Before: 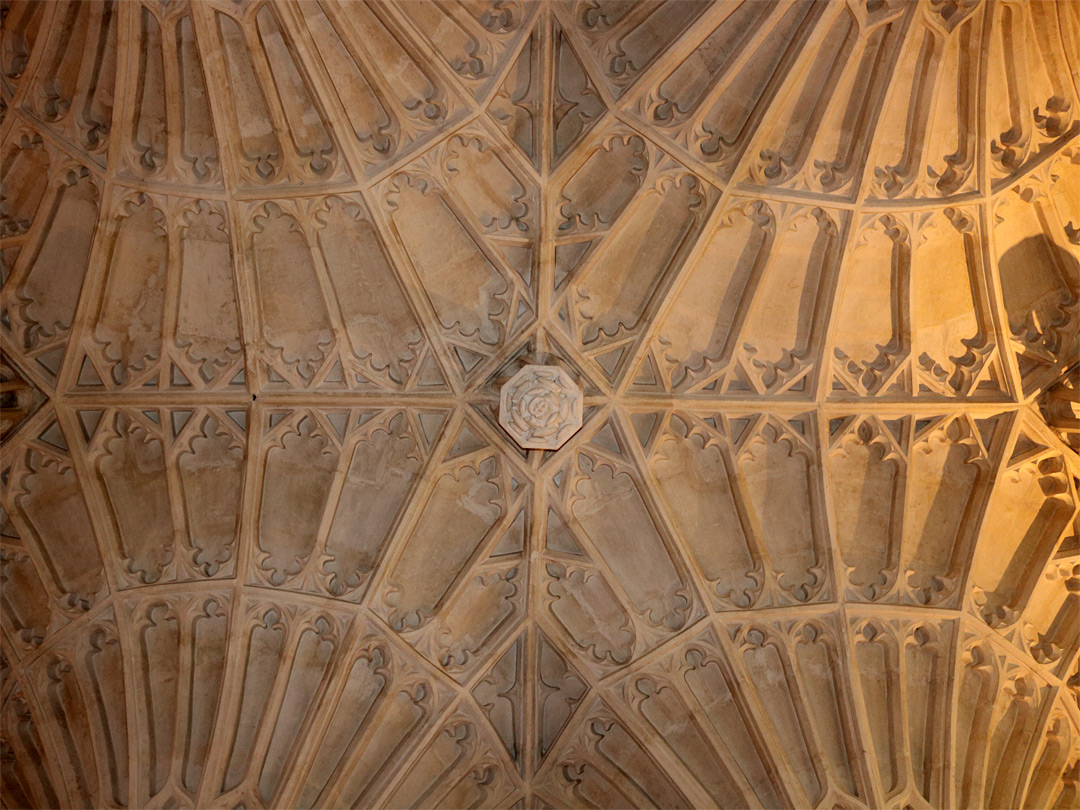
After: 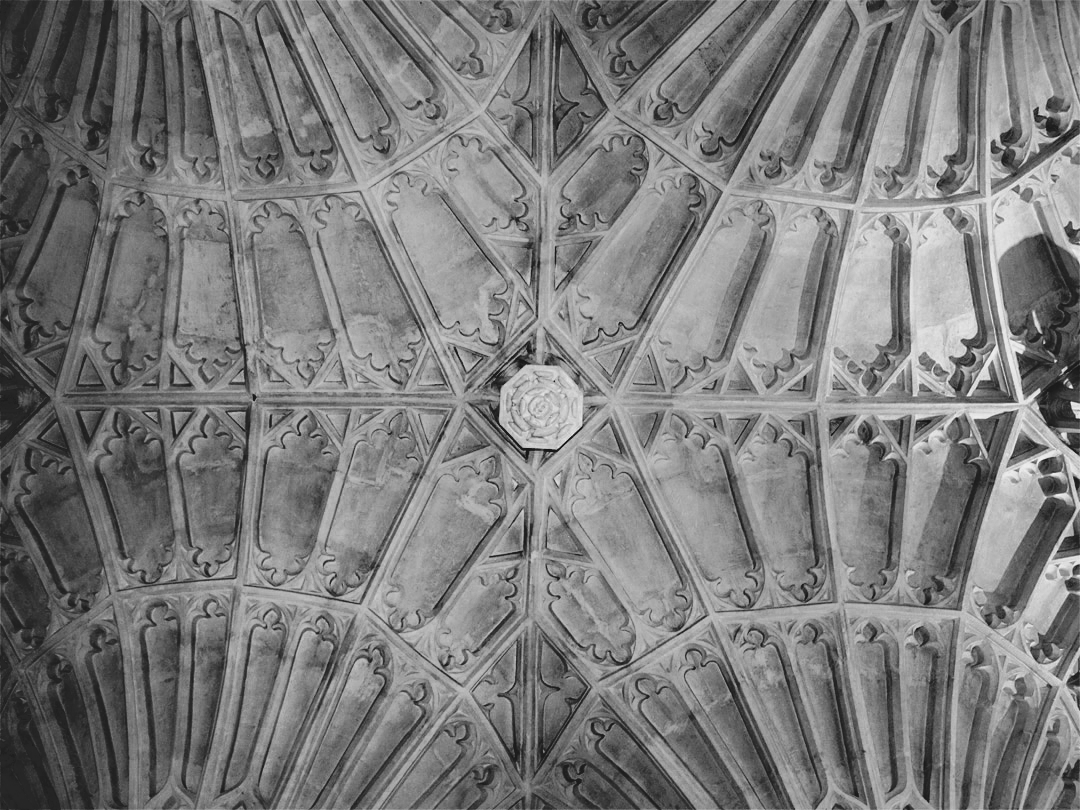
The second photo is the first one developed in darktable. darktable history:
base curve: curves: ch0 [(0, 0) (0.007, 0.004) (0.027, 0.03) (0.046, 0.07) (0.207, 0.54) (0.442, 0.872) (0.673, 0.972) (1, 1)], preserve colors none
color zones: curves: ch0 [(0.002, 0.589) (0.107, 0.484) (0.146, 0.249) (0.217, 0.352) (0.309, 0.525) (0.39, 0.404) (0.455, 0.169) (0.597, 0.055) (0.724, 0.212) (0.775, 0.691) (0.869, 0.571) (1, 0.587)]; ch1 [(0, 0) (0.143, 0) (0.286, 0) (0.429, 0) (0.571, 0) (0.714, 0) (0.857, 0)]
tone curve: curves: ch0 [(0, 0) (0.003, 0.13) (0.011, 0.13) (0.025, 0.134) (0.044, 0.136) (0.069, 0.139) (0.1, 0.144) (0.136, 0.151) (0.177, 0.171) (0.224, 0.2) (0.277, 0.247) (0.335, 0.318) (0.399, 0.412) (0.468, 0.536) (0.543, 0.659) (0.623, 0.746) (0.709, 0.812) (0.801, 0.871) (0.898, 0.915) (1, 1)], color space Lab, linked channels, preserve colors none
shadows and highlights: shadows 52.92, soften with gaussian
